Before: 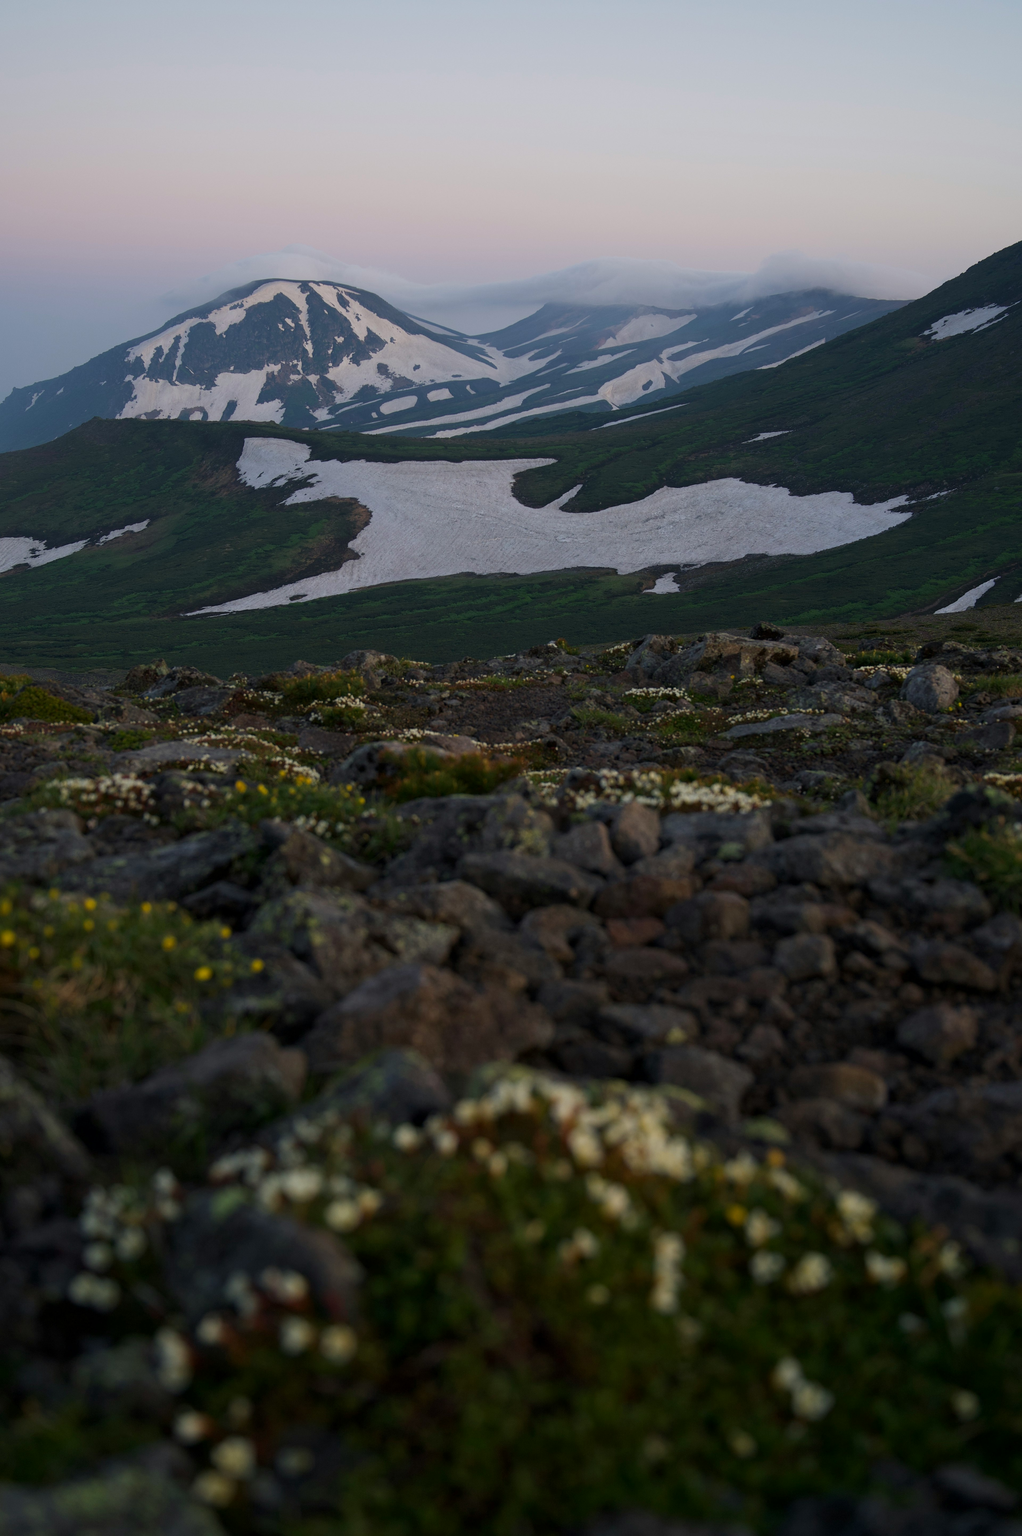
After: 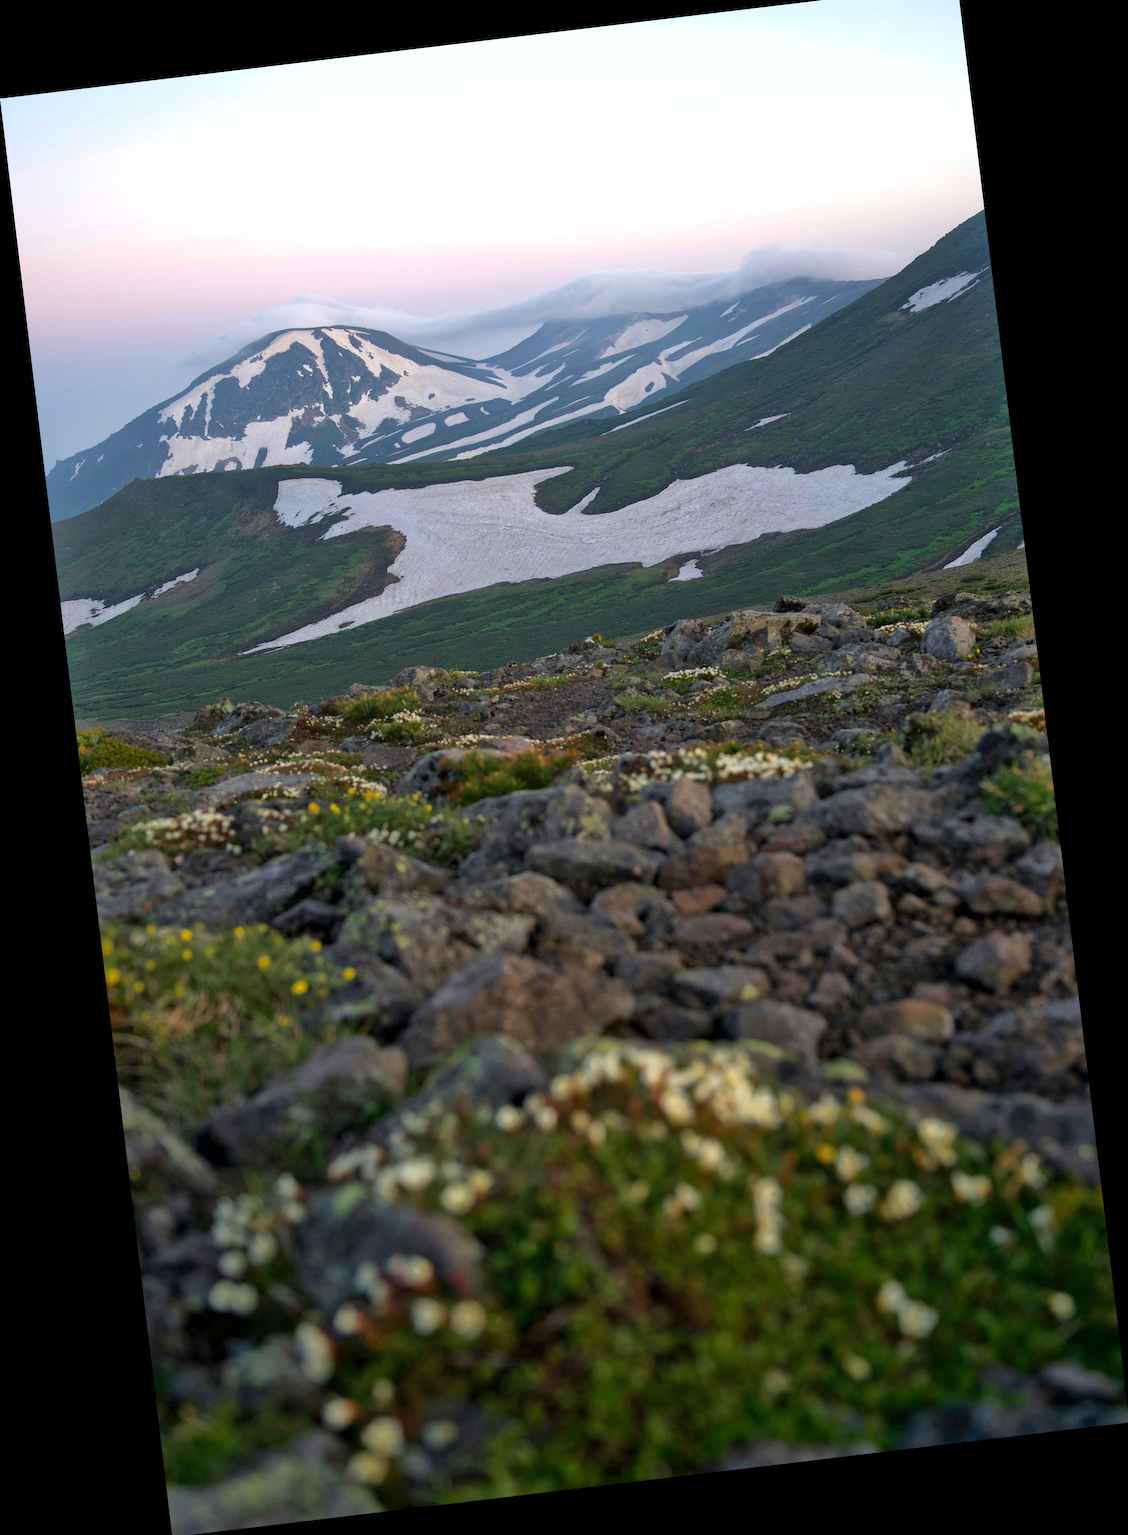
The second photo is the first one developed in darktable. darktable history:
crop: top 1.049%, right 0.001%
rotate and perspective: rotation -6.83°, automatic cropping off
shadows and highlights: on, module defaults
exposure: exposure 1 EV, compensate highlight preservation false
